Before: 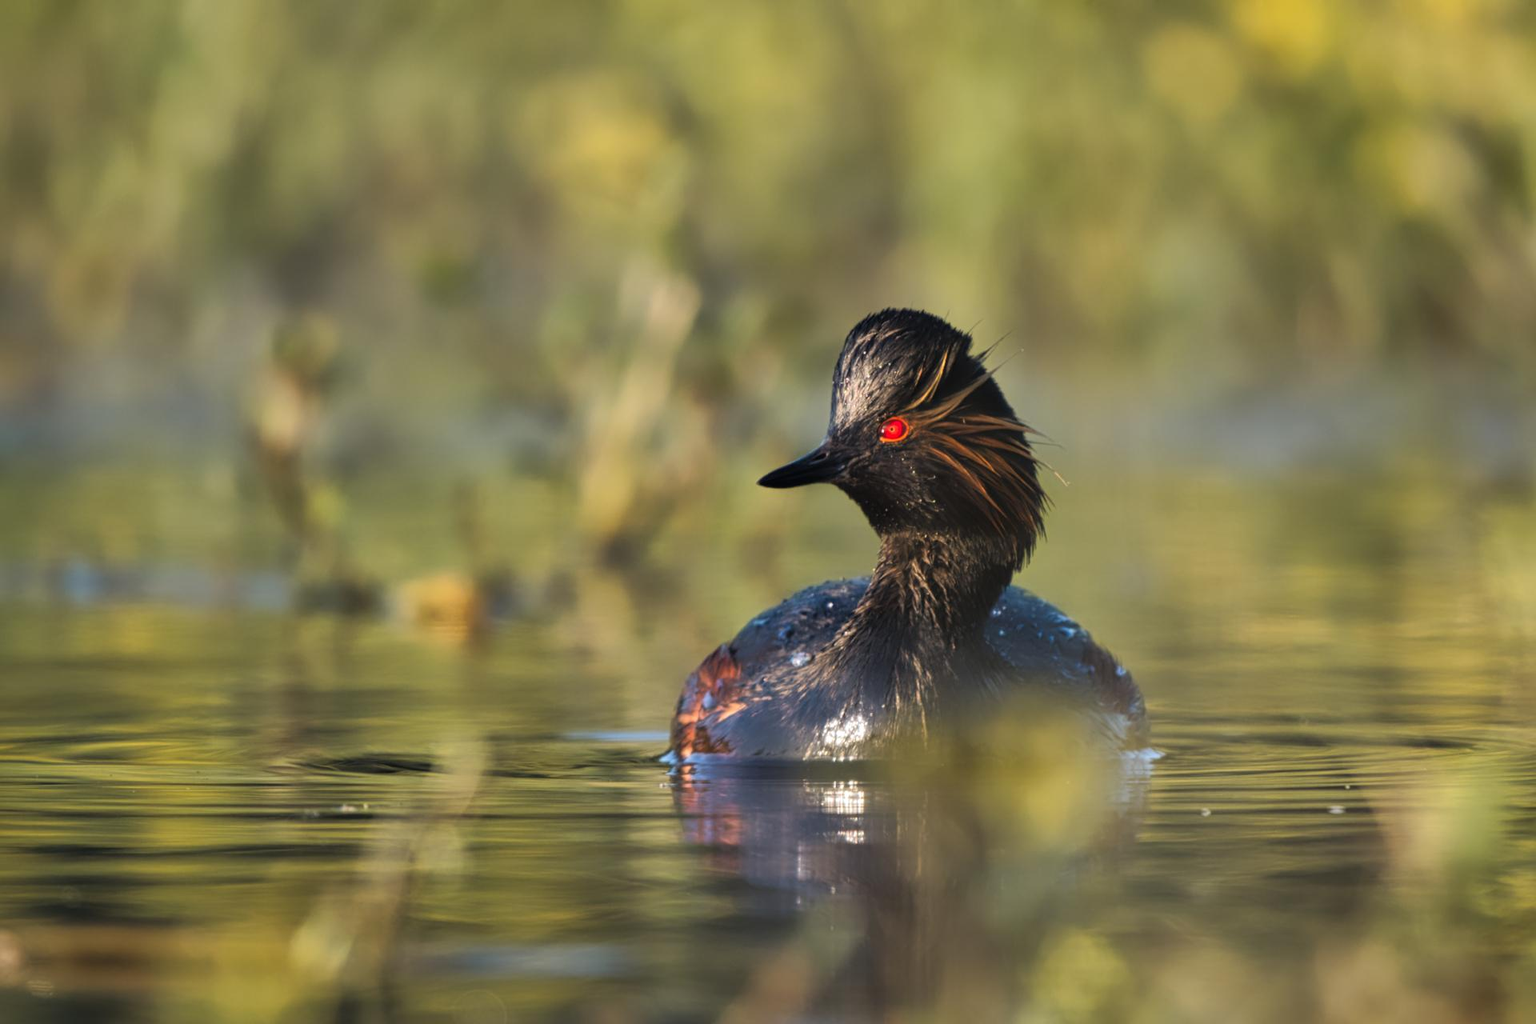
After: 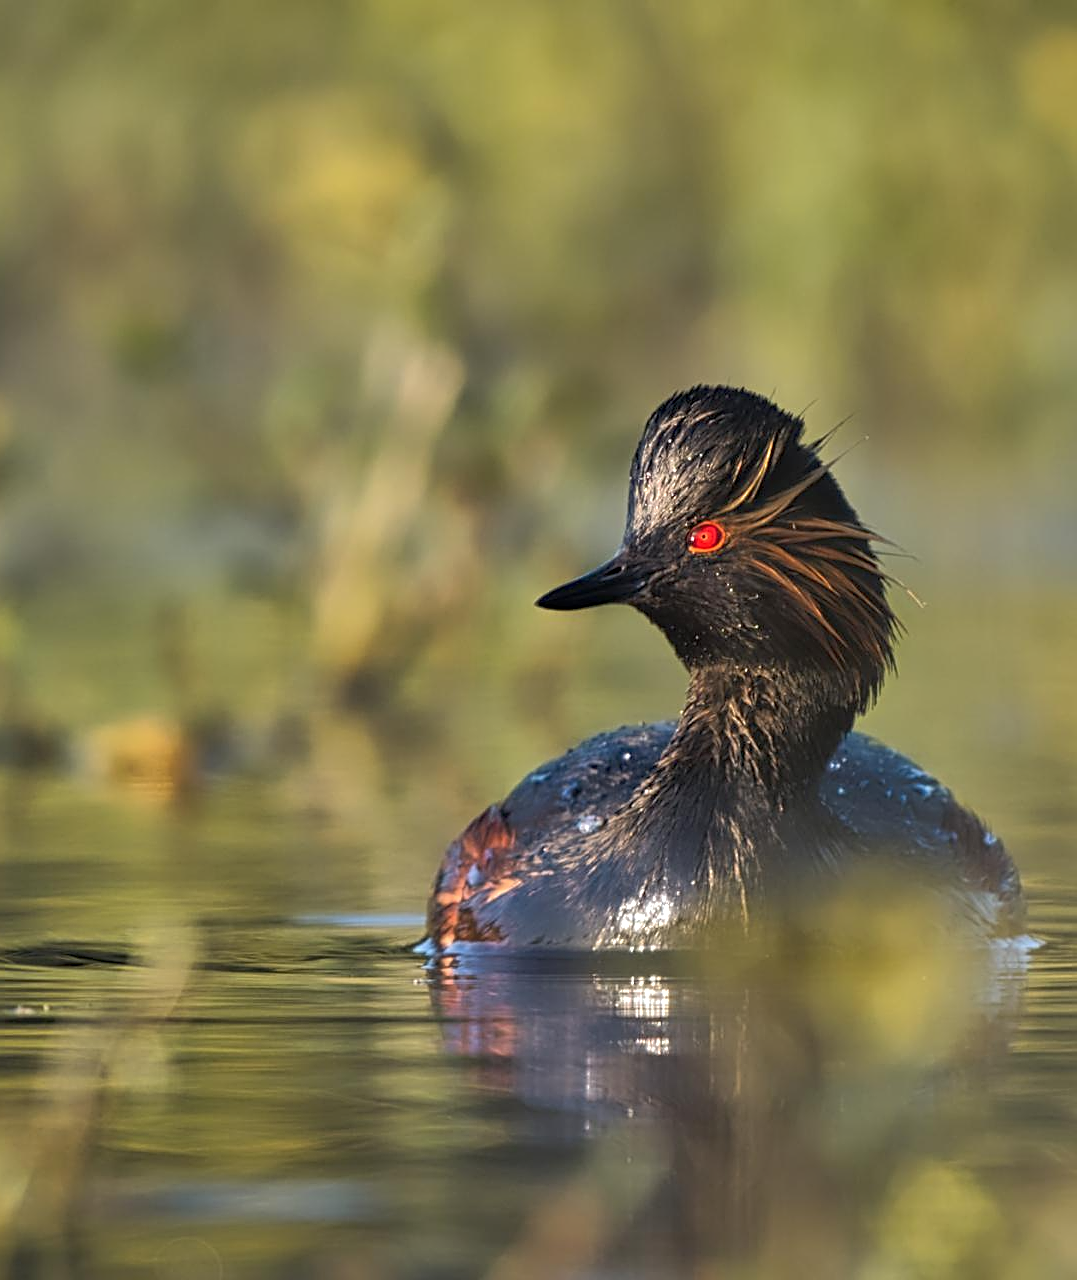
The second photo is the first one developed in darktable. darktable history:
sharpen: on, module defaults
crop: left 21.441%, right 22.419%
contrast equalizer: y [[0.502, 0.505, 0.512, 0.529, 0.564, 0.588], [0.5 ×6], [0.502, 0.505, 0.512, 0.529, 0.564, 0.588], [0, 0.001, 0.001, 0.004, 0.008, 0.011], [0, 0.001, 0.001, 0.004, 0.008, 0.011]]
shadows and highlights: on, module defaults
